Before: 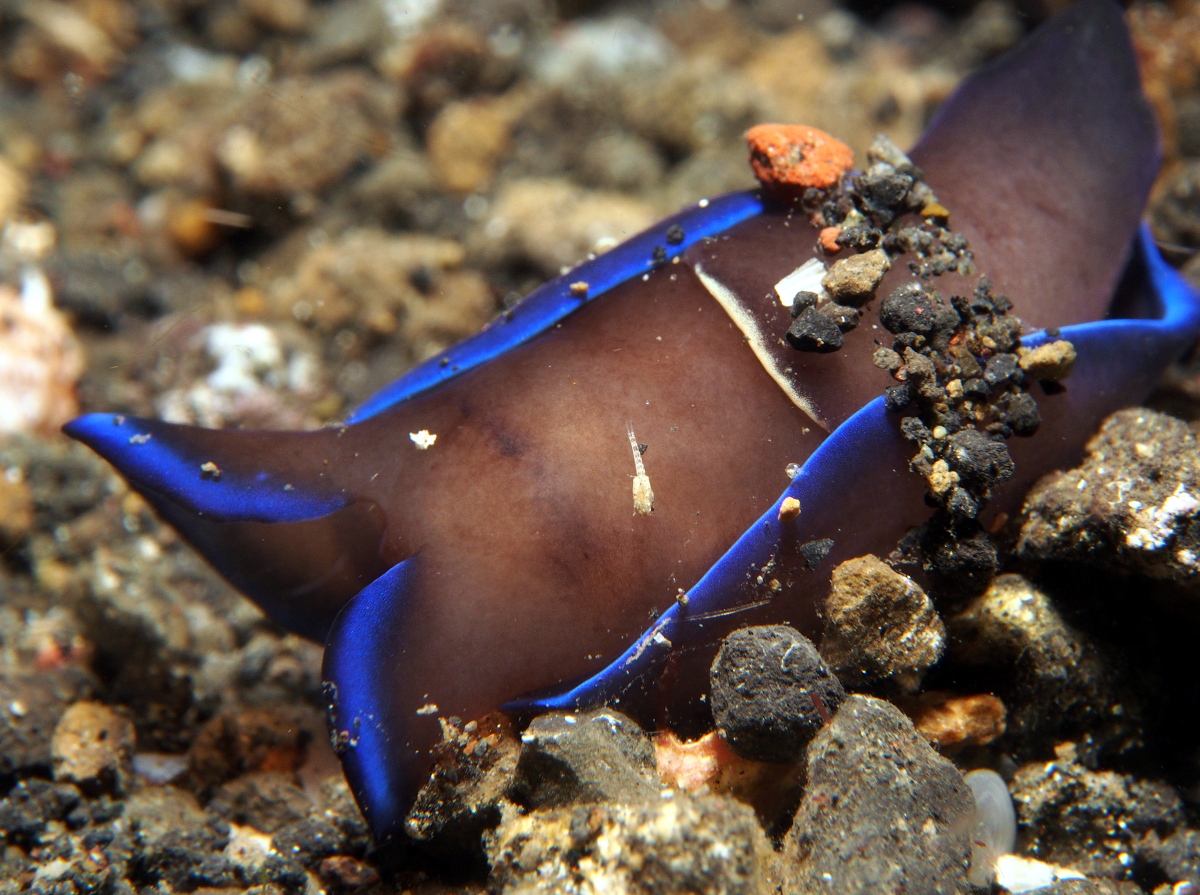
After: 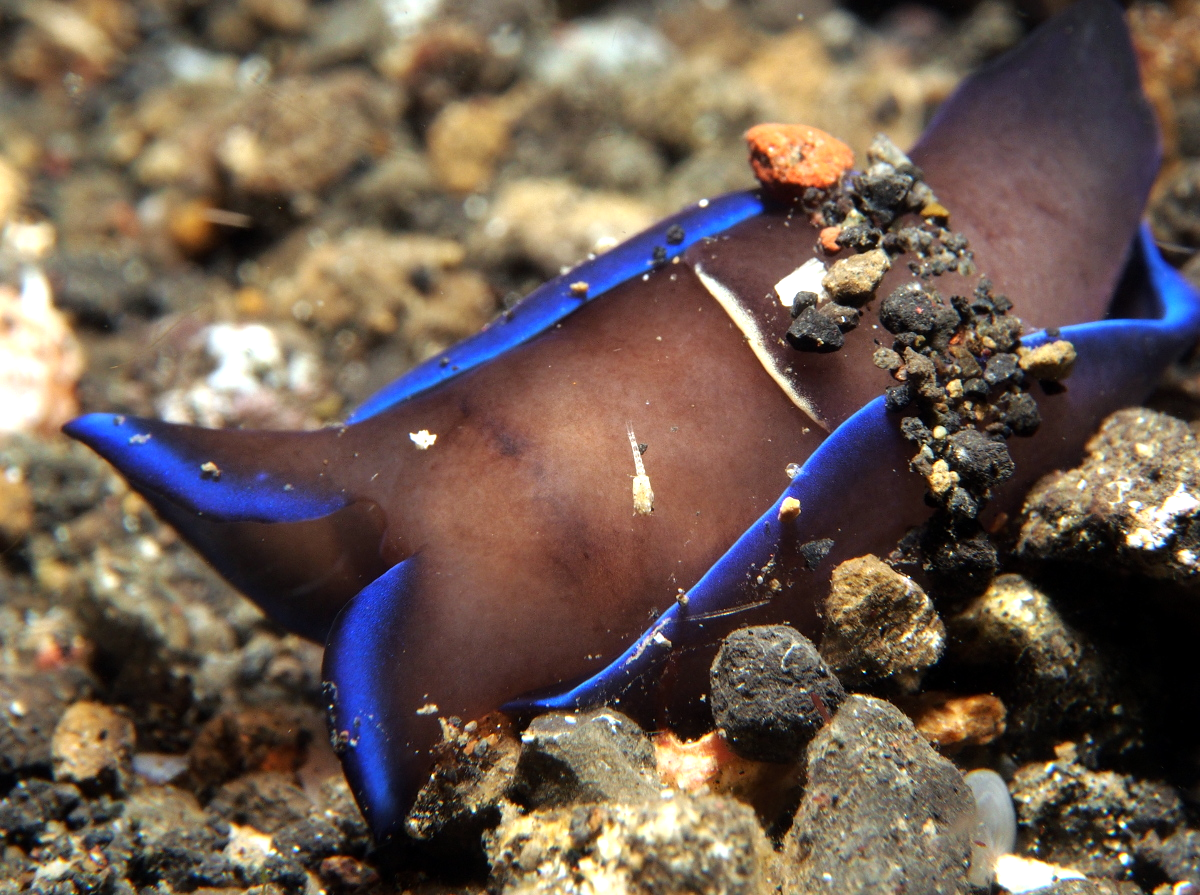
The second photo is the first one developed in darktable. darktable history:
tone equalizer: -8 EV -0.38 EV, -7 EV -0.41 EV, -6 EV -0.299 EV, -5 EV -0.255 EV, -3 EV 0.231 EV, -2 EV 0.322 EV, -1 EV 0.384 EV, +0 EV 0.409 EV
